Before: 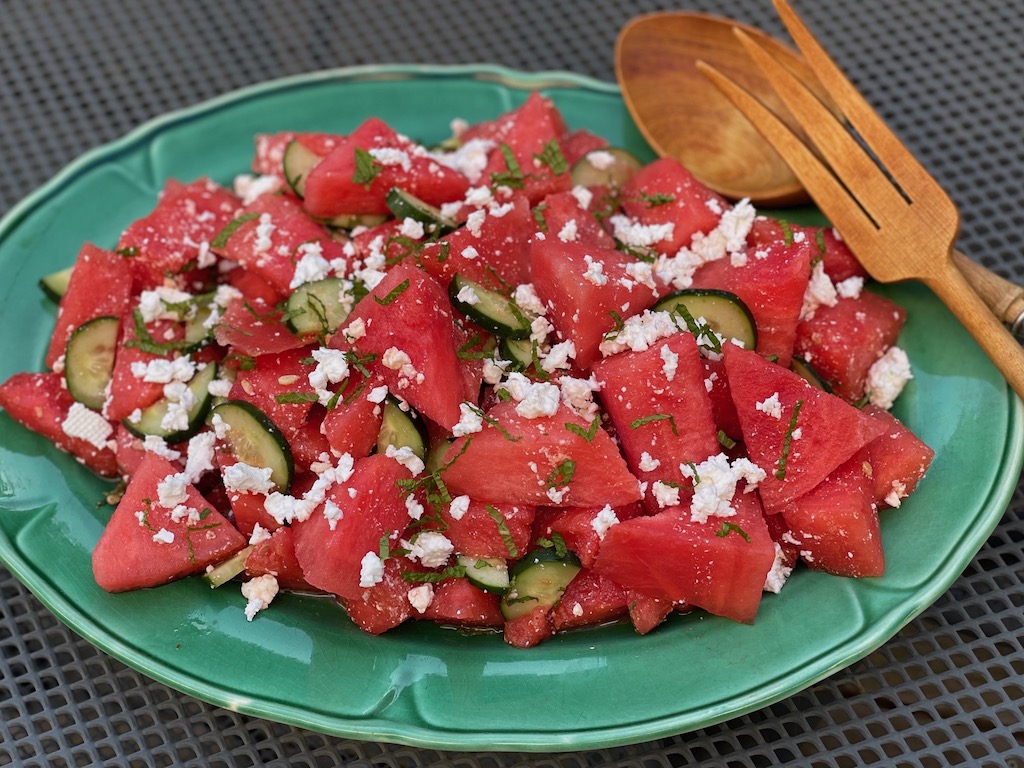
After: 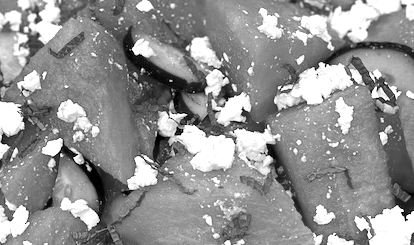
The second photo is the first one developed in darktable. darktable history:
color calibration: output gray [0.23, 0.37, 0.4, 0], gray › normalize channels true, illuminant same as pipeline (D50), adaptation XYZ, x 0.346, y 0.359, gamut compression 0
exposure: black level correction 0, exposure 1.1 EV, compensate highlight preservation false
white balance: red 1.009, blue 0.985
crop: left 31.751%, top 32.172%, right 27.8%, bottom 35.83%
